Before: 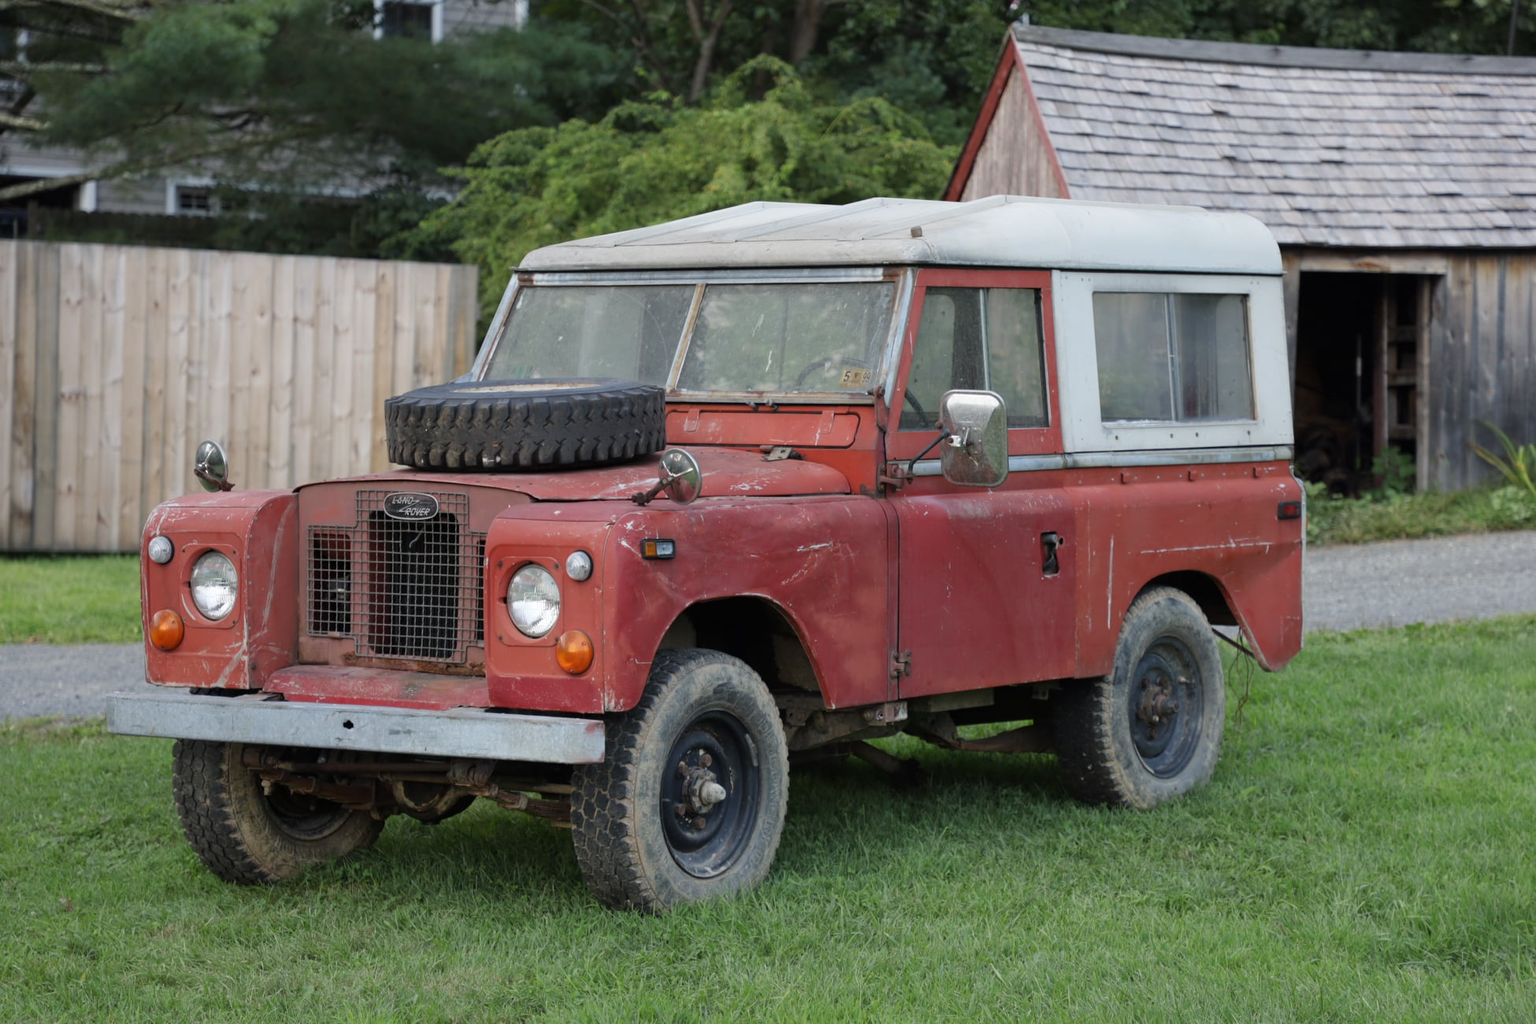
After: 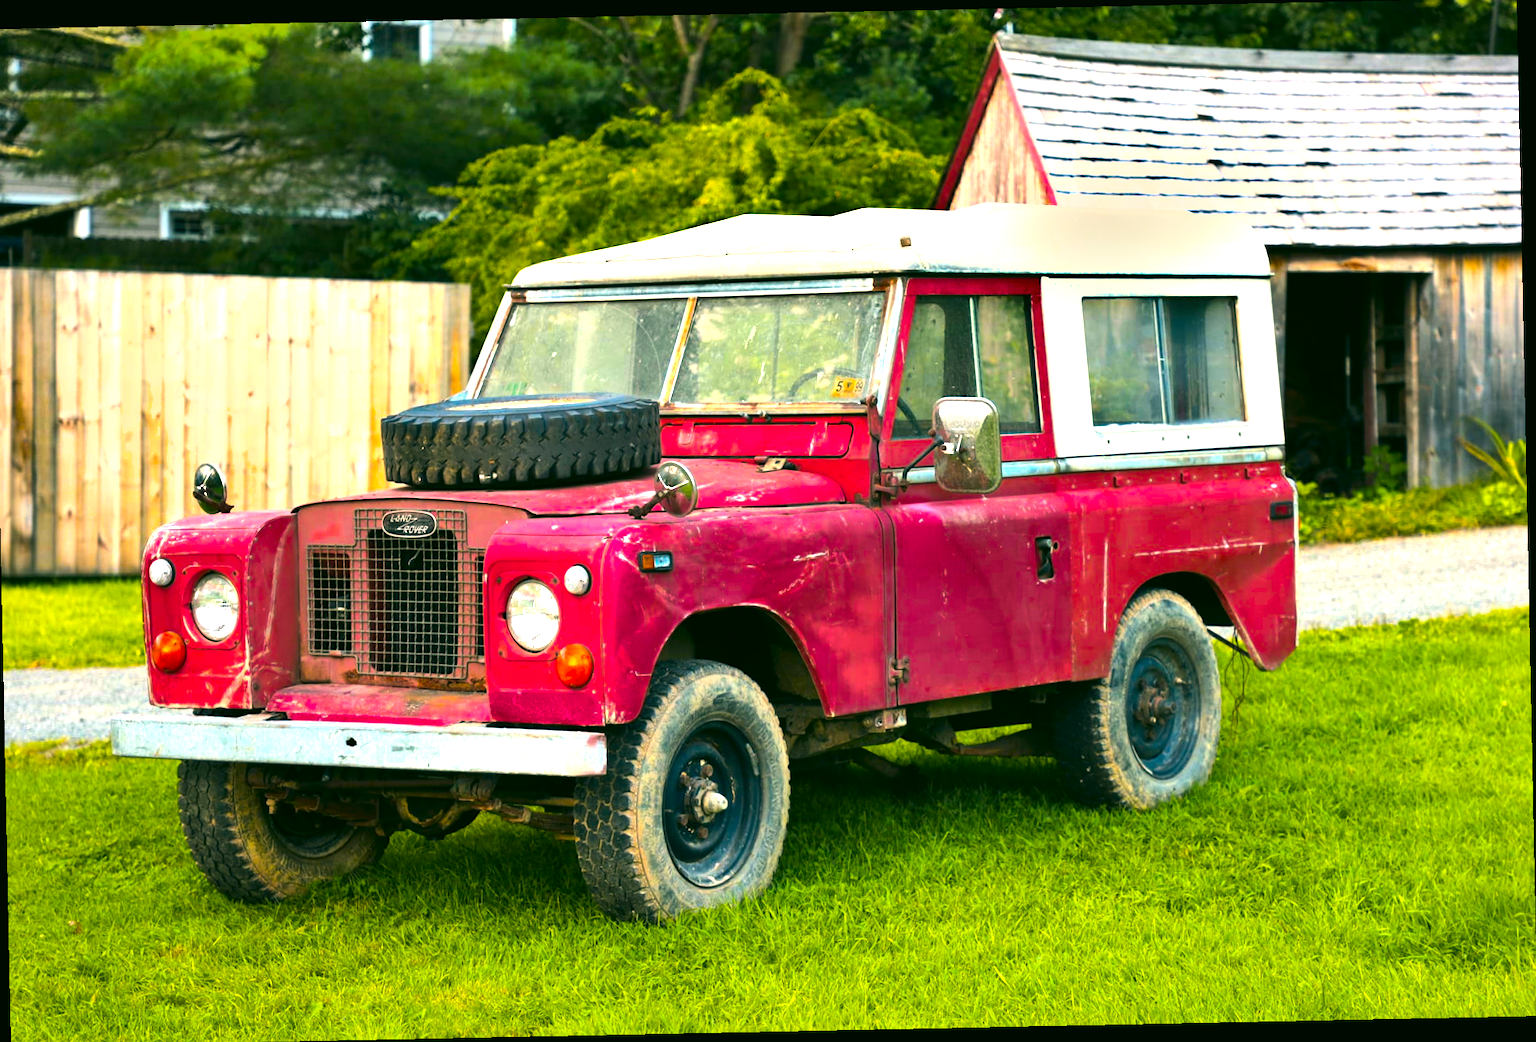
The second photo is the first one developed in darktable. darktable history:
shadows and highlights: white point adjustment 1, soften with gaussian
crop and rotate: left 0.614%, top 0.179%, bottom 0.309%
color balance rgb: linear chroma grading › highlights 100%, linear chroma grading › global chroma 23.41%, perceptual saturation grading › global saturation 35.38%, hue shift -10.68°, perceptual brilliance grading › highlights 47.25%, perceptual brilliance grading › mid-tones 22.2%, perceptual brilliance grading › shadows -5.93%
exposure: exposure 0.2 EV, compensate highlight preservation false
rotate and perspective: rotation -1.17°, automatic cropping off
color correction: highlights a* 5.3, highlights b* 24.26, shadows a* -15.58, shadows b* 4.02
color calibration: illuminant same as pipeline (D50), x 0.346, y 0.359, temperature 5002.42 K
